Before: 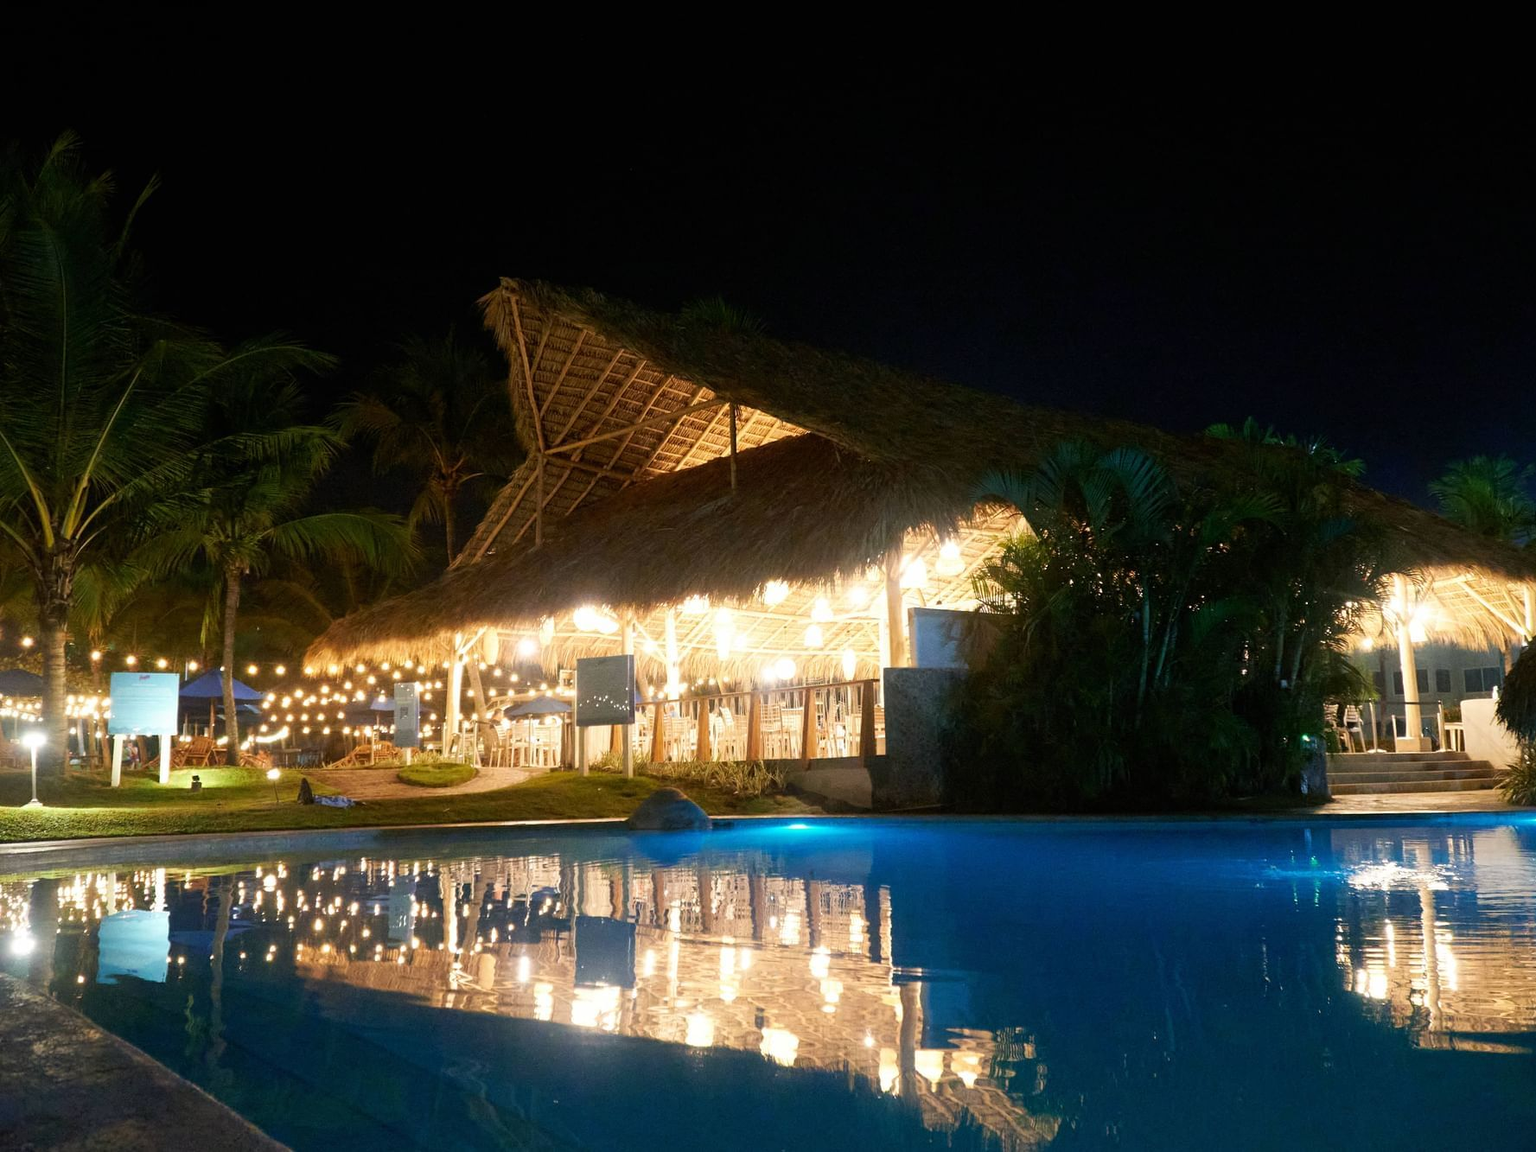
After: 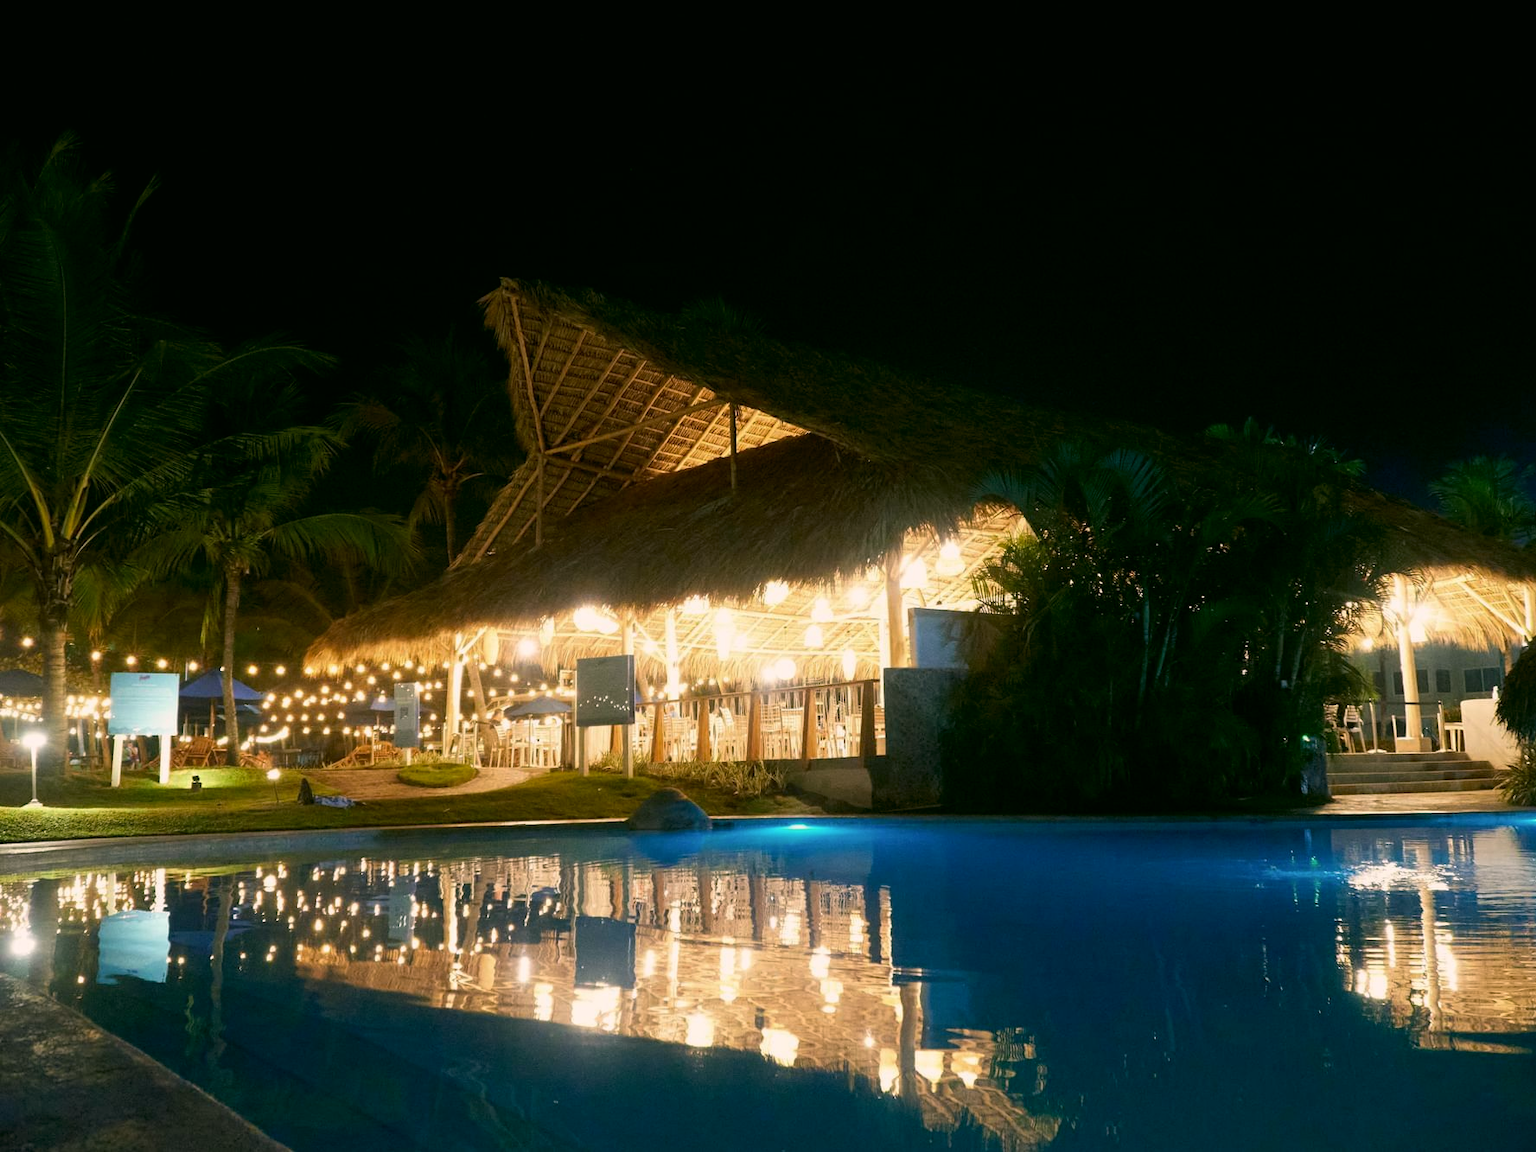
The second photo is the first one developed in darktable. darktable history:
base curve: curves: ch0 [(0, 0) (0.303, 0.277) (1, 1)], preserve colors none
exposure: black level correction 0.001, exposure -0.125 EV, compensate highlight preservation false
color correction: highlights a* 4.65, highlights b* 4.91, shadows a* -7.2, shadows b* 4.61
